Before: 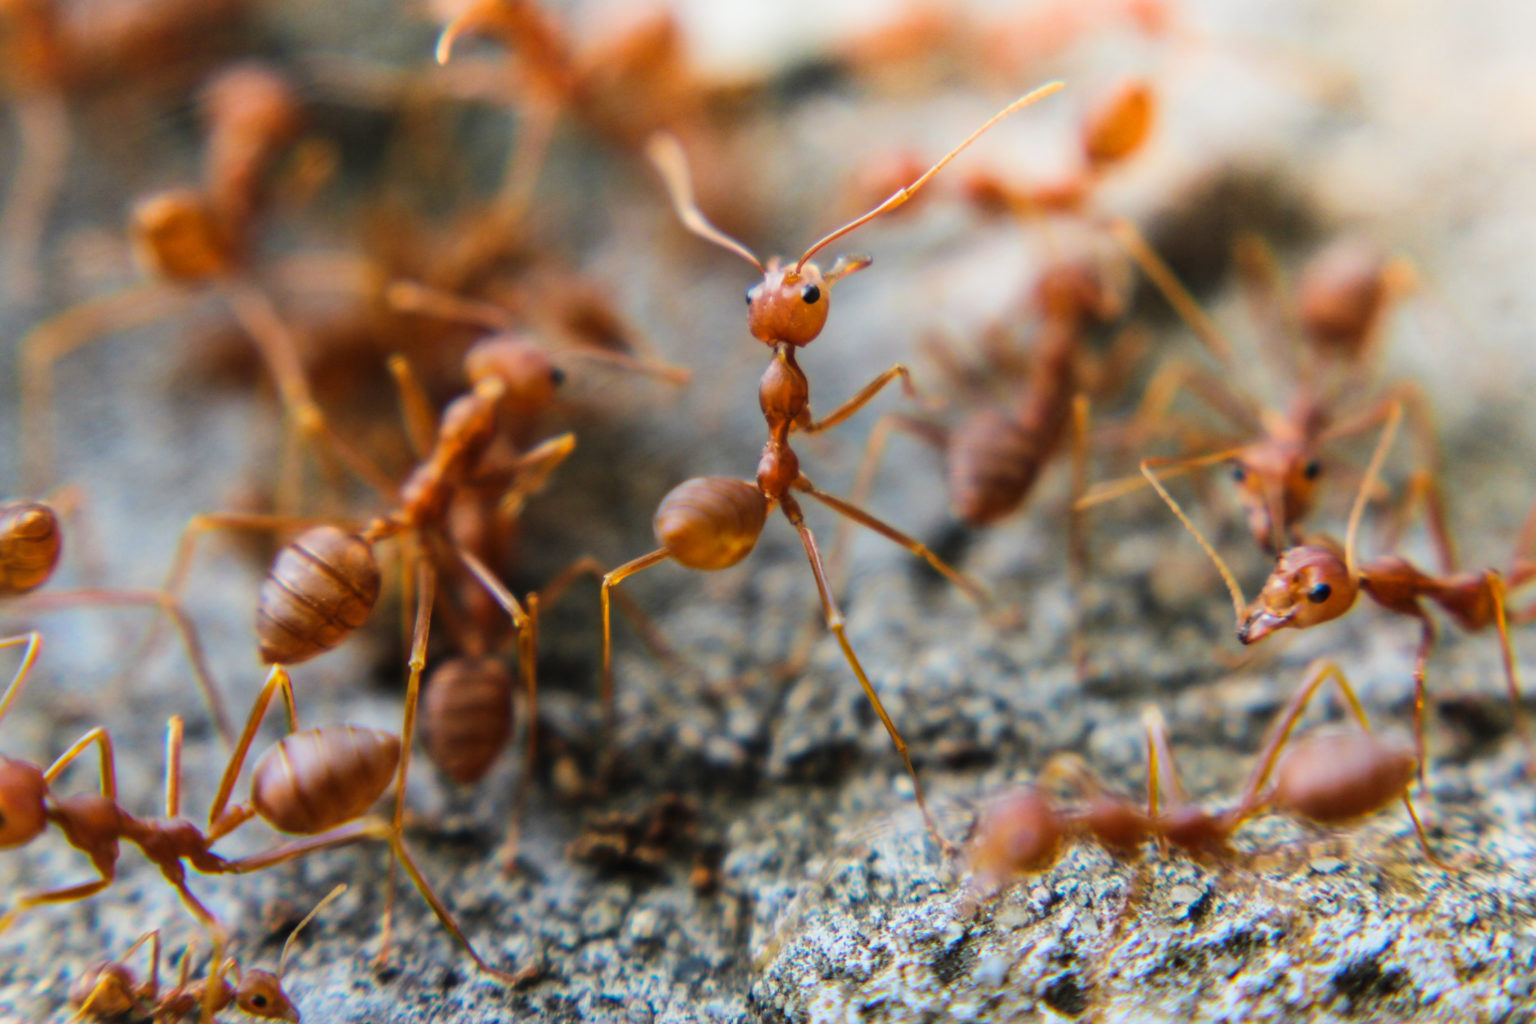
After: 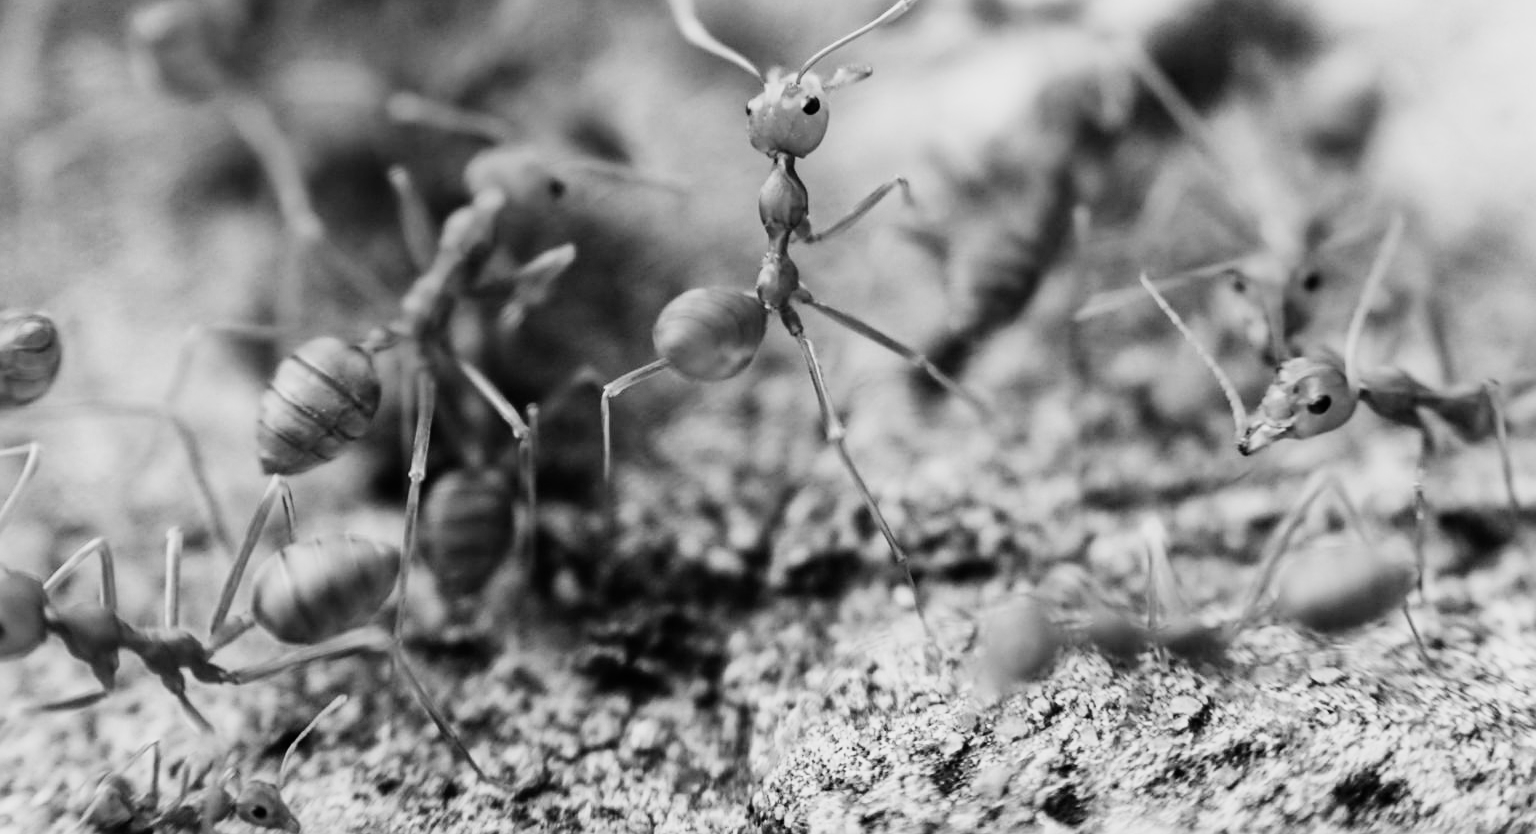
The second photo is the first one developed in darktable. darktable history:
color zones: curves: ch0 [(0, 0.5) (0.143, 0.5) (0.286, 0.5) (0.429, 0.5) (0.62, 0.489) (0.714, 0.445) (0.844, 0.496) (1, 0.5)]; ch1 [(0, 0.5) (0.143, 0.5) (0.286, 0.5) (0.429, 0.5) (0.571, 0.5) (0.714, 0.523) (0.857, 0.5) (1, 0.5)]
exposure: black level correction 0.001, exposure 0.5 EV, compensate exposure bias true, compensate highlight preservation false
monochrome: size 1
sigmoid: contrast 1.7
crop and rotate: top 18.507%
sharpen: on, module defaults
